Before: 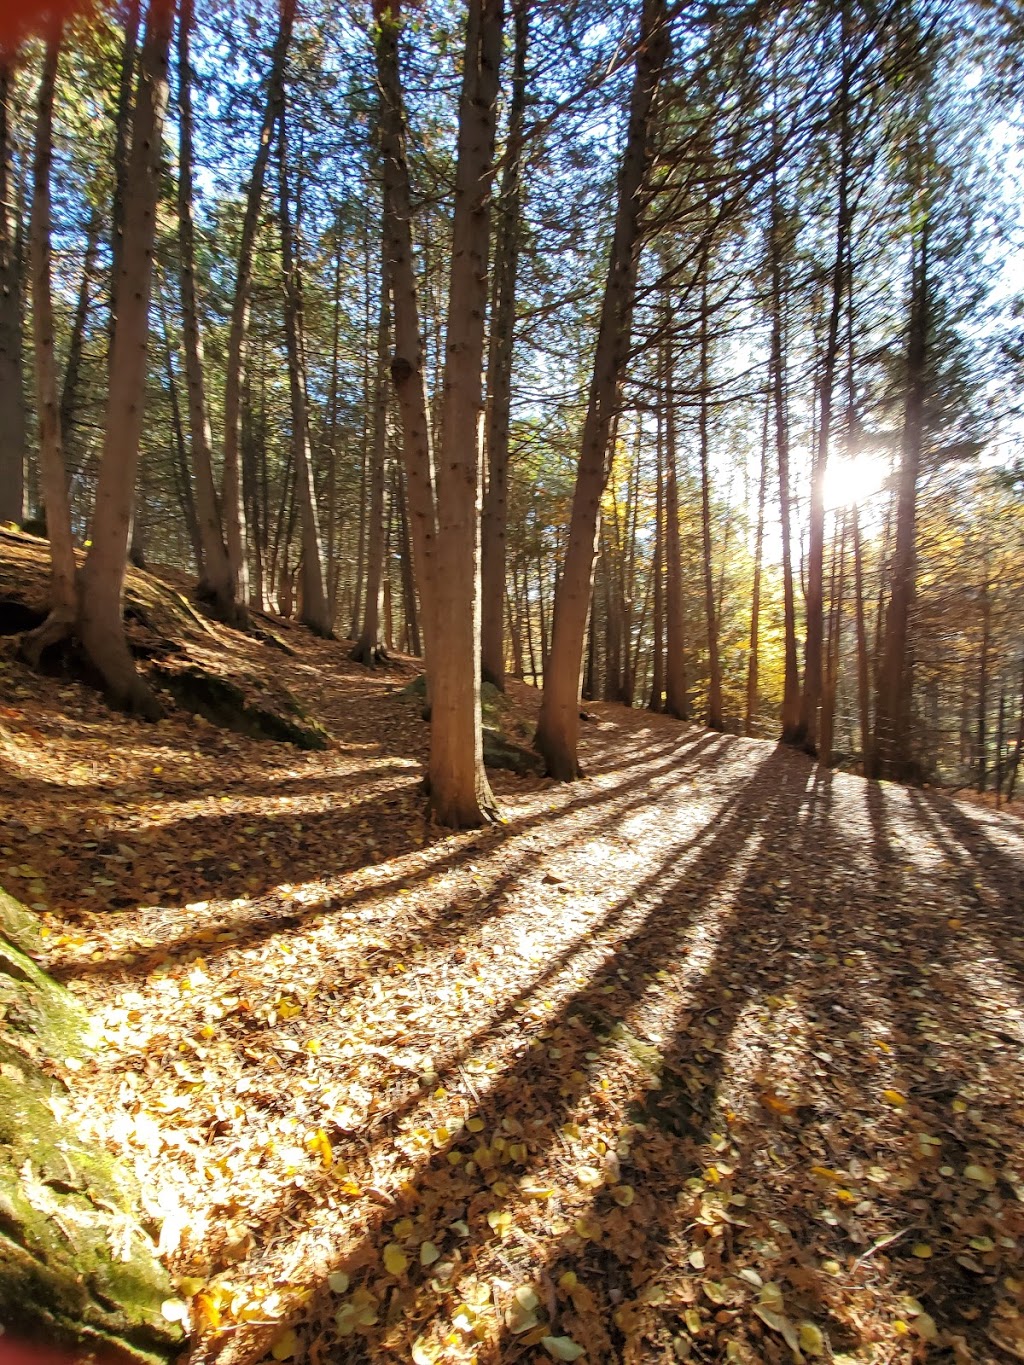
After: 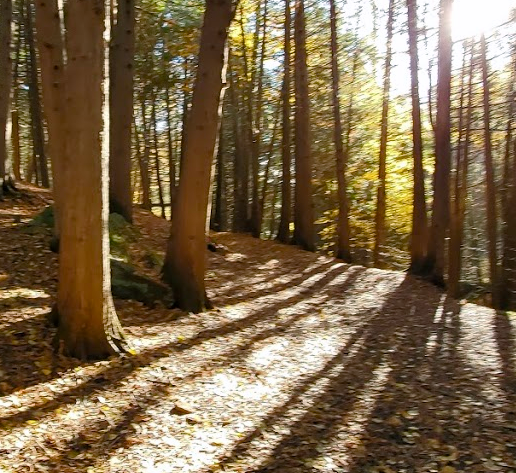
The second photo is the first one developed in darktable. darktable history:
crop: left 36.356%, top 34.365%, right 13.224%, bottom 30.942%
color balance rgb: power › luminance -7.69%, power › chroma 1.099%, power › hue 216.79°, perceptual saturation grading › global saturation 20%, perceptual saturation grading › highlights -25.411%, perceptual saturation grading › shadows 24.065%, global vibrance 20%
contrast brightness saturation: contrast 0.048
